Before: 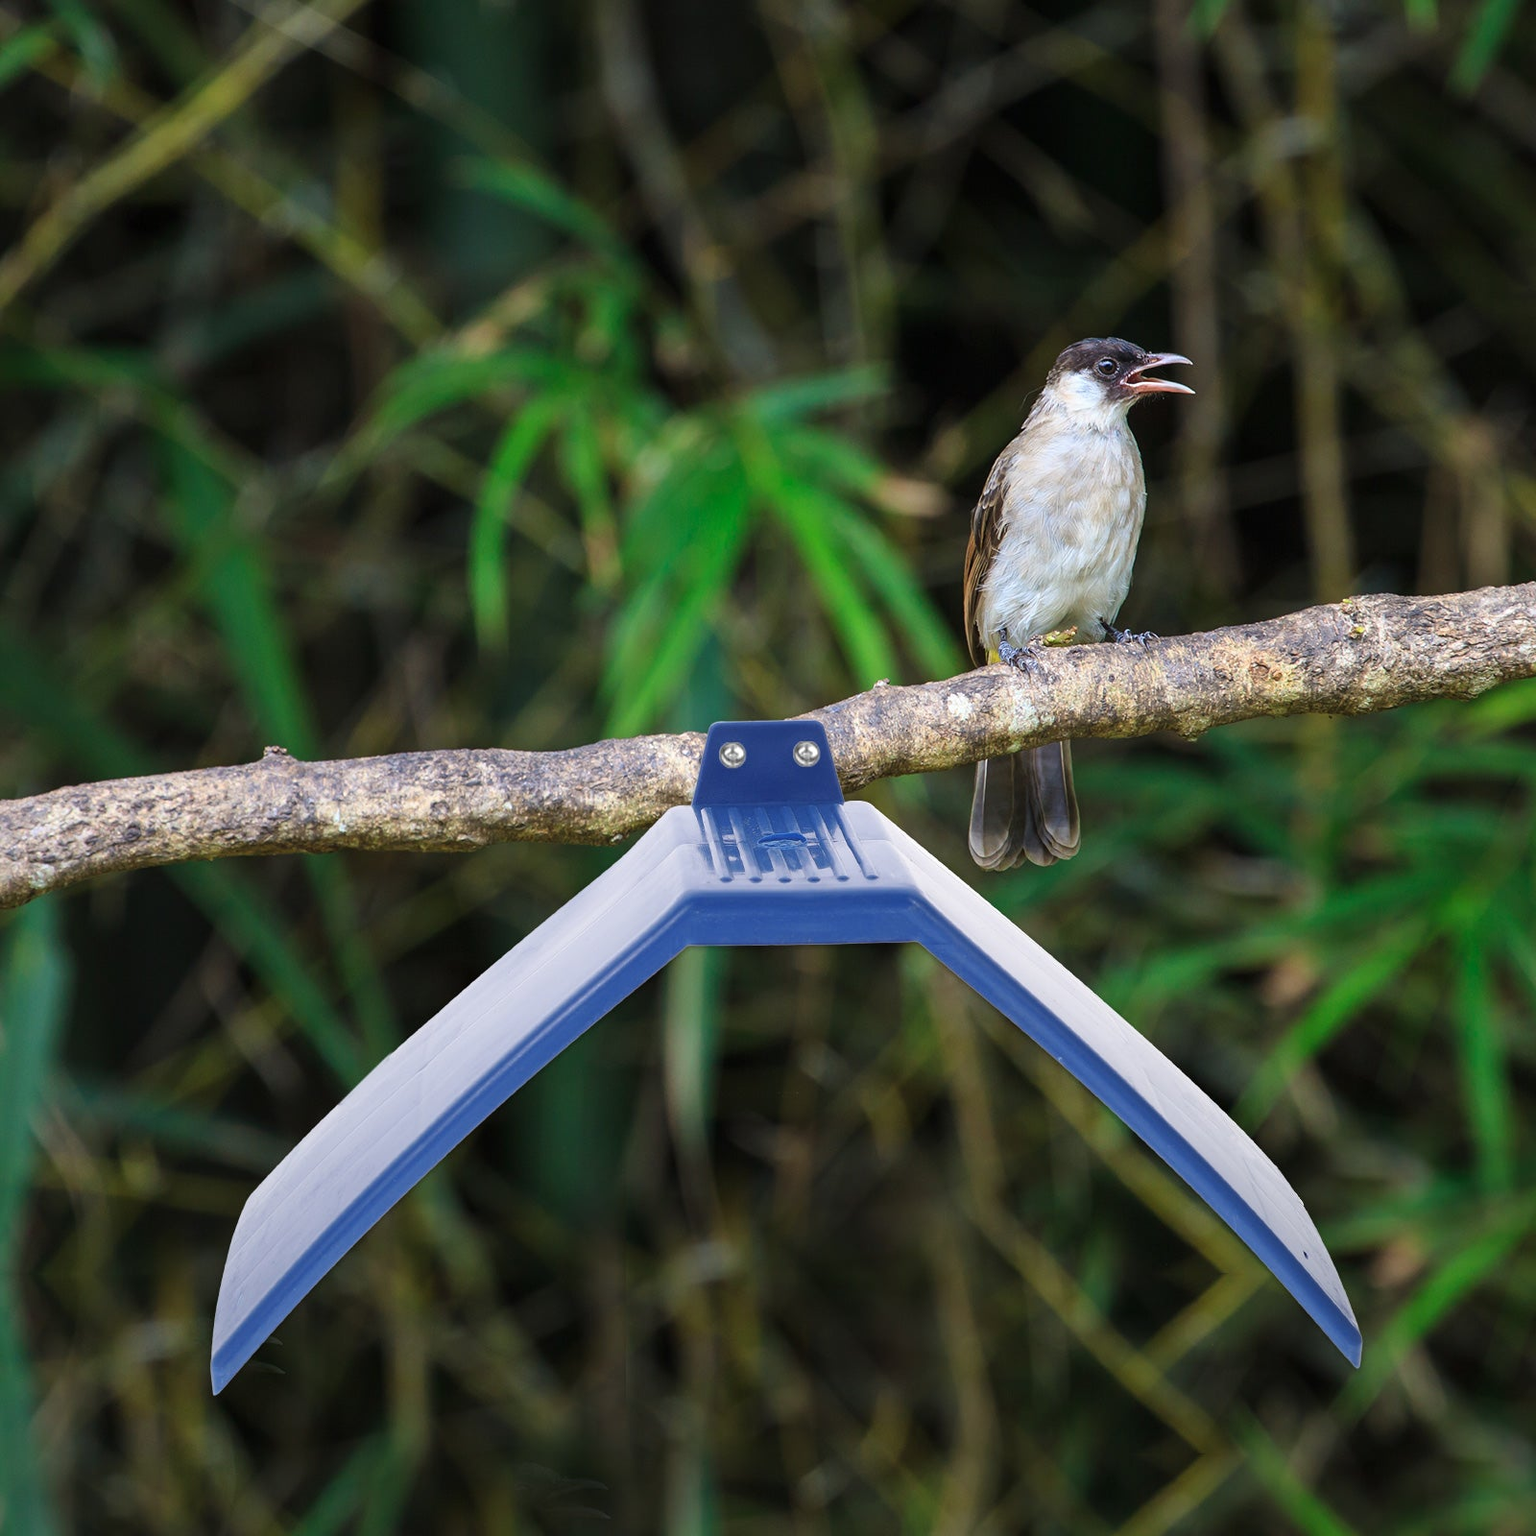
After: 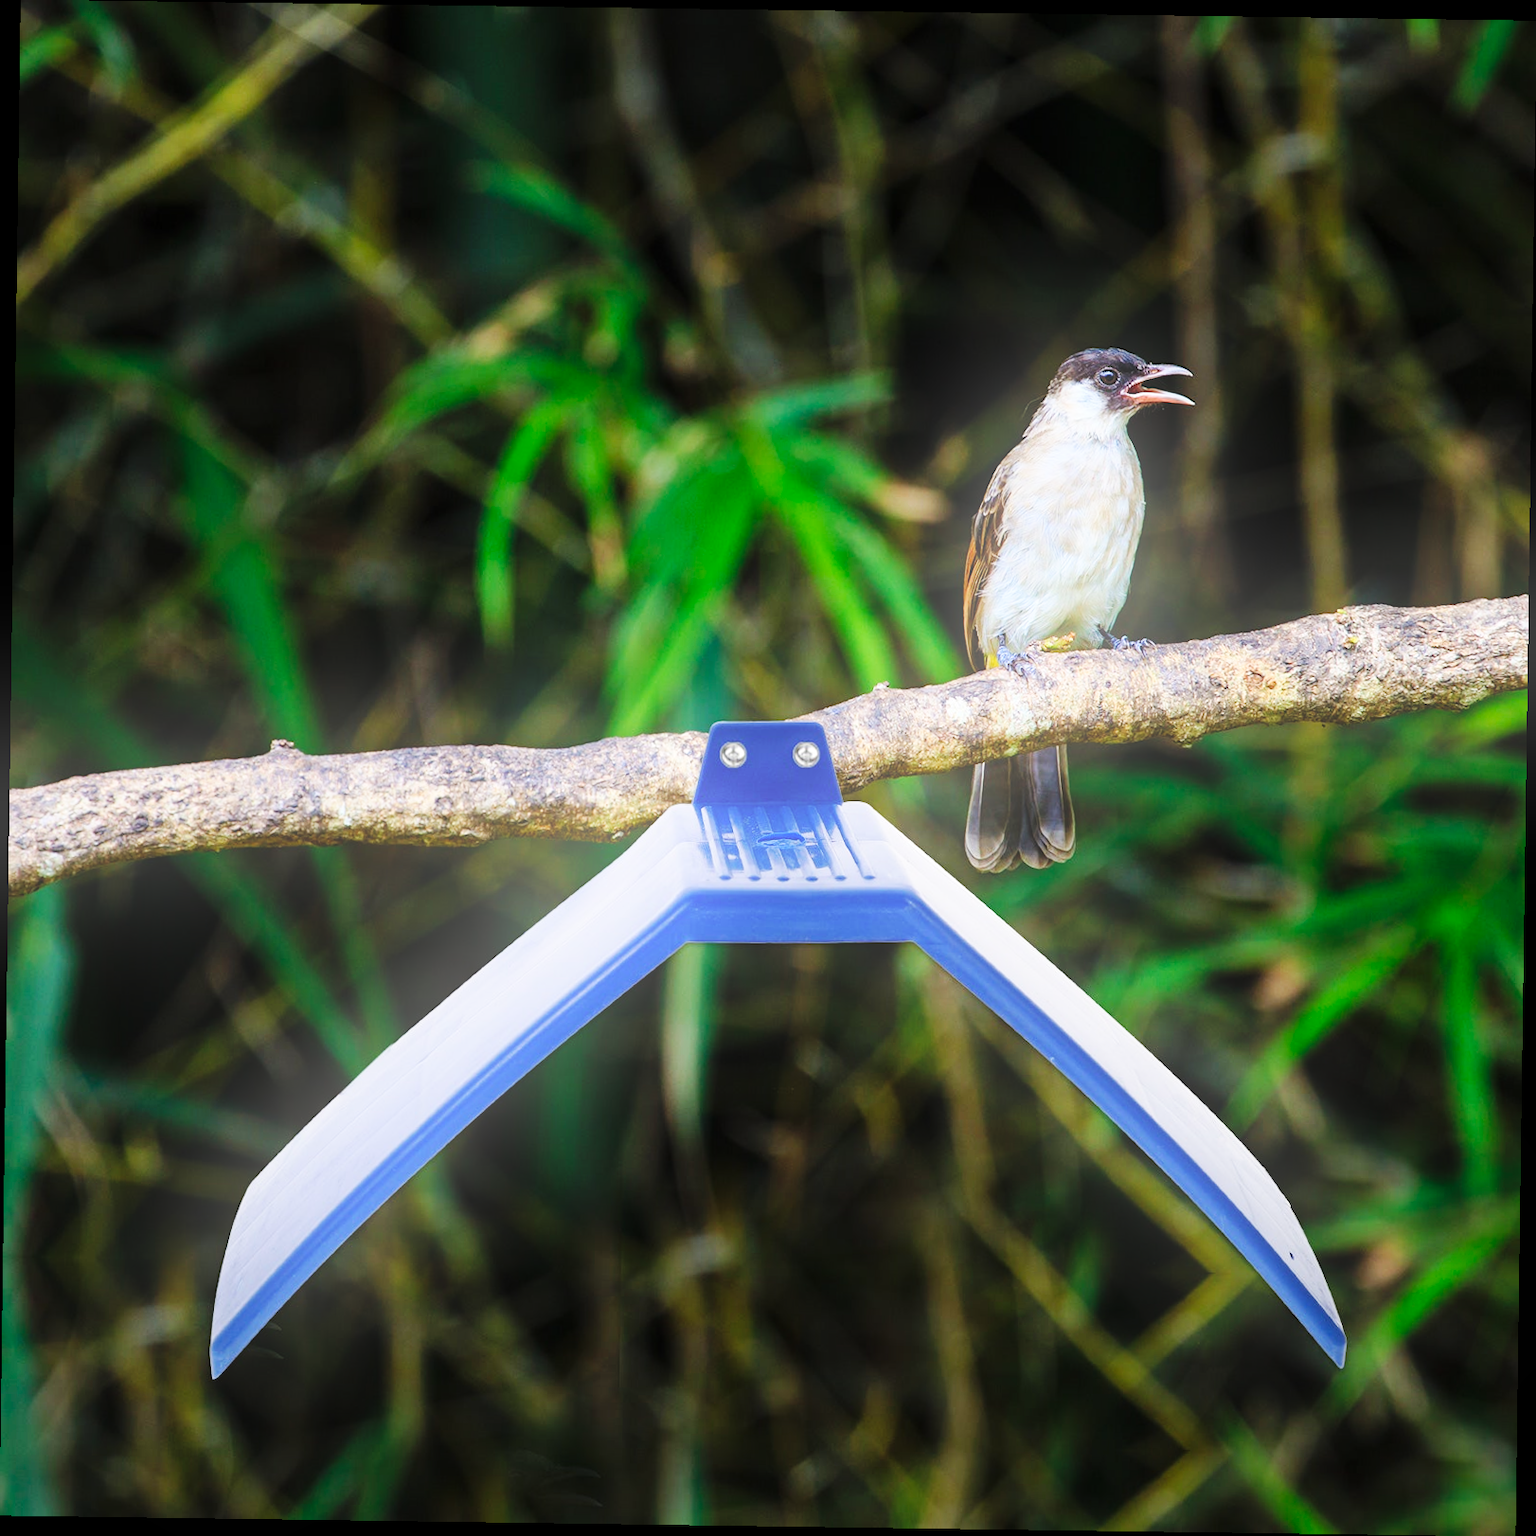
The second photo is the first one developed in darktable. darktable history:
base curve: curves: ch0 [(0, 0) (0.032, 0.025) (0.121, 0.166) (0.206, 0.329) (0.605, 0.79) (1, 1)], preserve colors none
bloom: on, module defaults
rotate and perspective: rotation 0.8°, automatic cropping off
